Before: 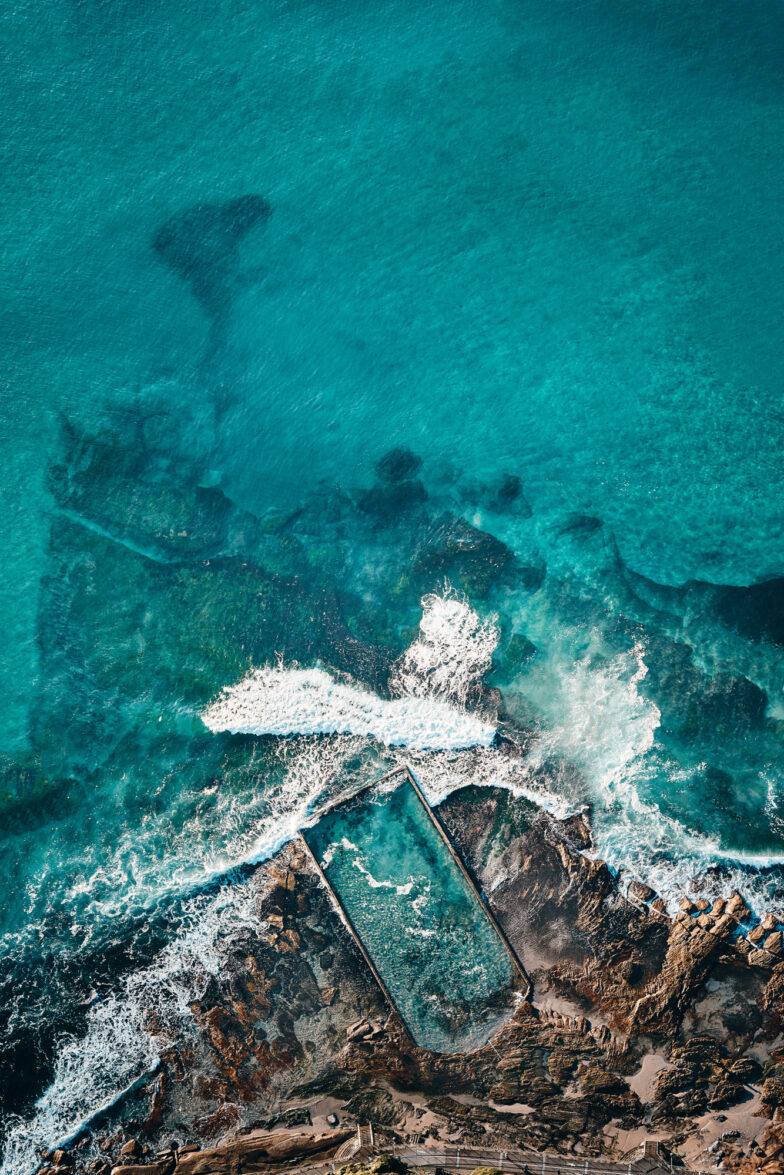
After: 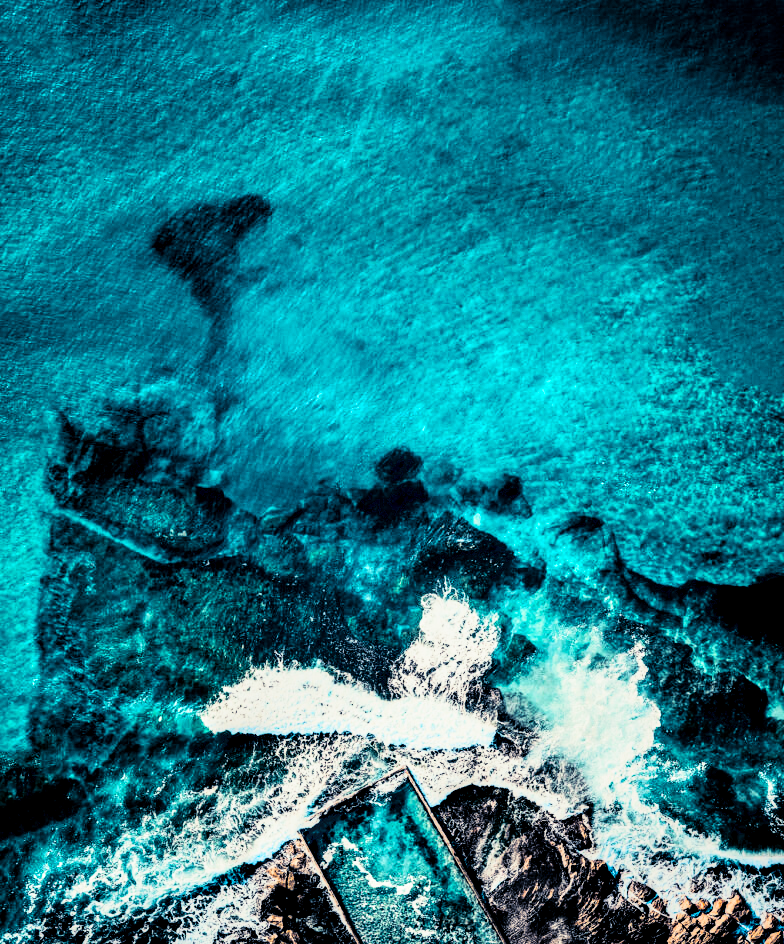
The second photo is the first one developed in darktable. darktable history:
crop: bottom 19.644%
split-toning: shadows › hue 230.4°
local contrast: on, module defaults
exposure: black level correction 0.046, exposure -0.228 EV, compensate highlight preservation false
rgb curve: curves: ch0 [(0, 0) (0.21, 0.15) (0.24, 0.21) (0.5, 0.75) (0.75, 0.96) (0.89, 0.99) (1, 1)]; ch1 [(0, 0.02) (0.21, 0.13) (0.25, 0.2) (0.5, 0.67) (0.75, 0.9) (0.89, 0.97) (1, 1)]; ch2 [(0, 0.02) (0.21, 0.13) (0.25, 0.2) (0.5, 0.67) (0.75, 0.9) (0.89, 0.97) (1, 1)], compensate middle gray true
